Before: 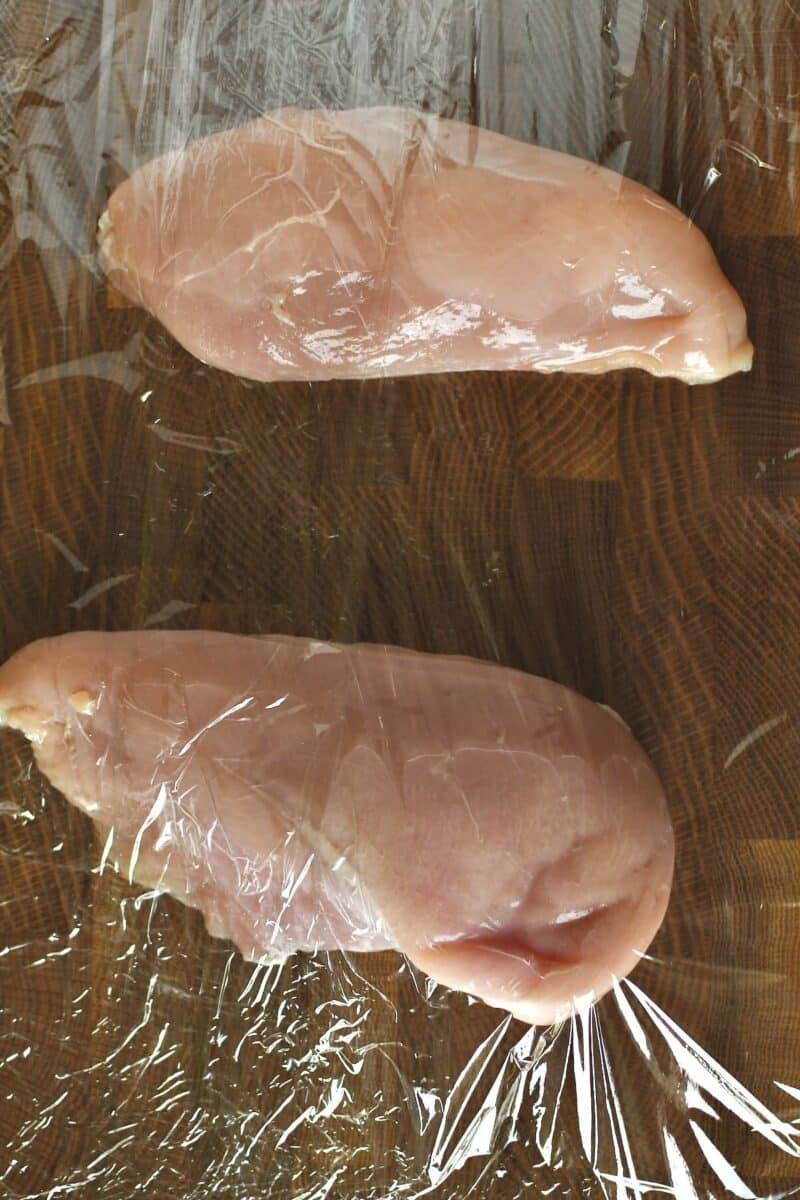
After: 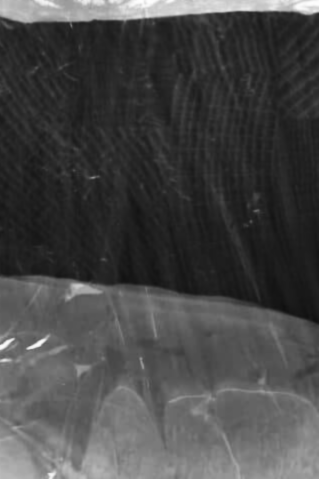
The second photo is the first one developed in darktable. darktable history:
lowpass: radius 0.76, contrast 1.56, saturation 0, unbound 0
crop: left 30%, top 30%, right 30%, bottom 30%
haze removal: compatibility mode true, adaptive false
